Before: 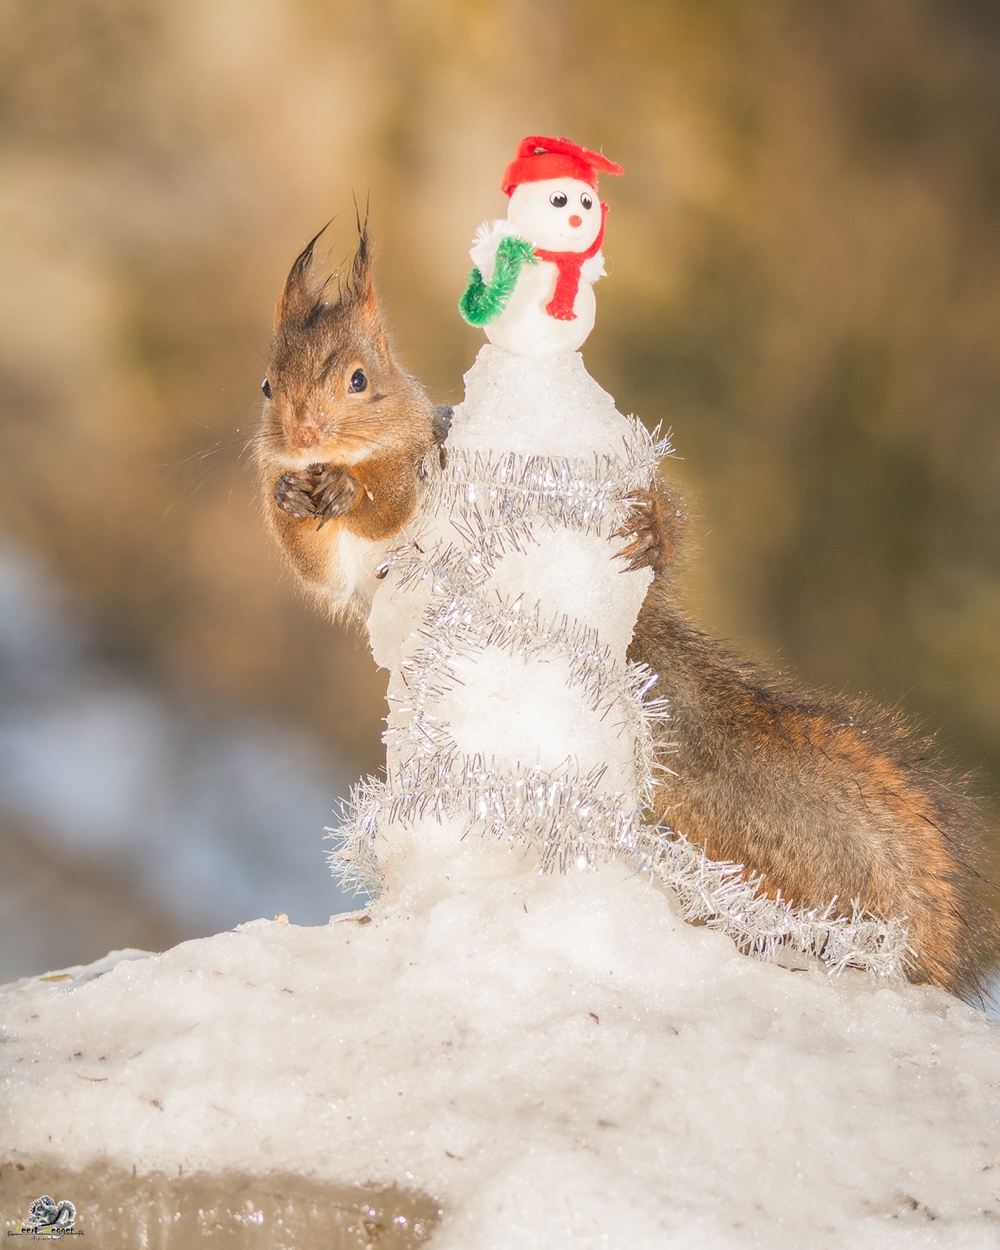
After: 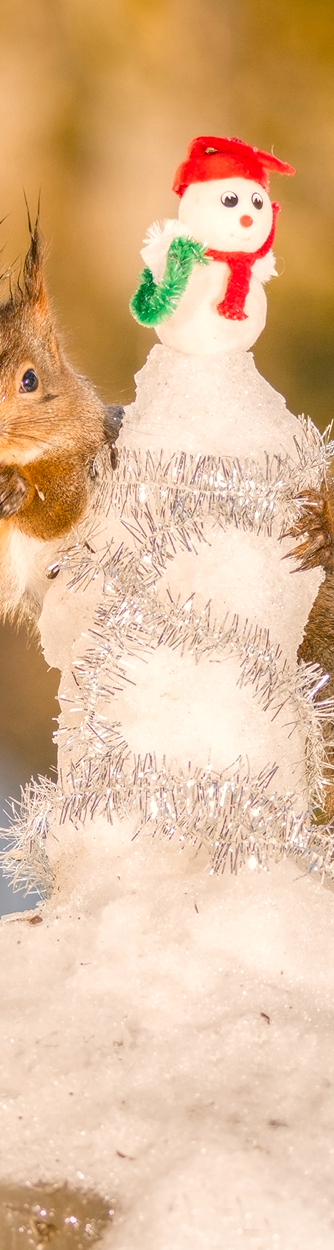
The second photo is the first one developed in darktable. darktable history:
color balance rgb: highlights gain › chroma 3.089%, highlights gain › hue 60.1°, perceptual saturation grading › global saturation 20%, perceptual saturation grading › highlights -25.26%, perceptual saturation grading › shadows 24.487%, global vibrance 29.226%
local contrast: detail 130%
crop: left 32.96%, right 33.545%
